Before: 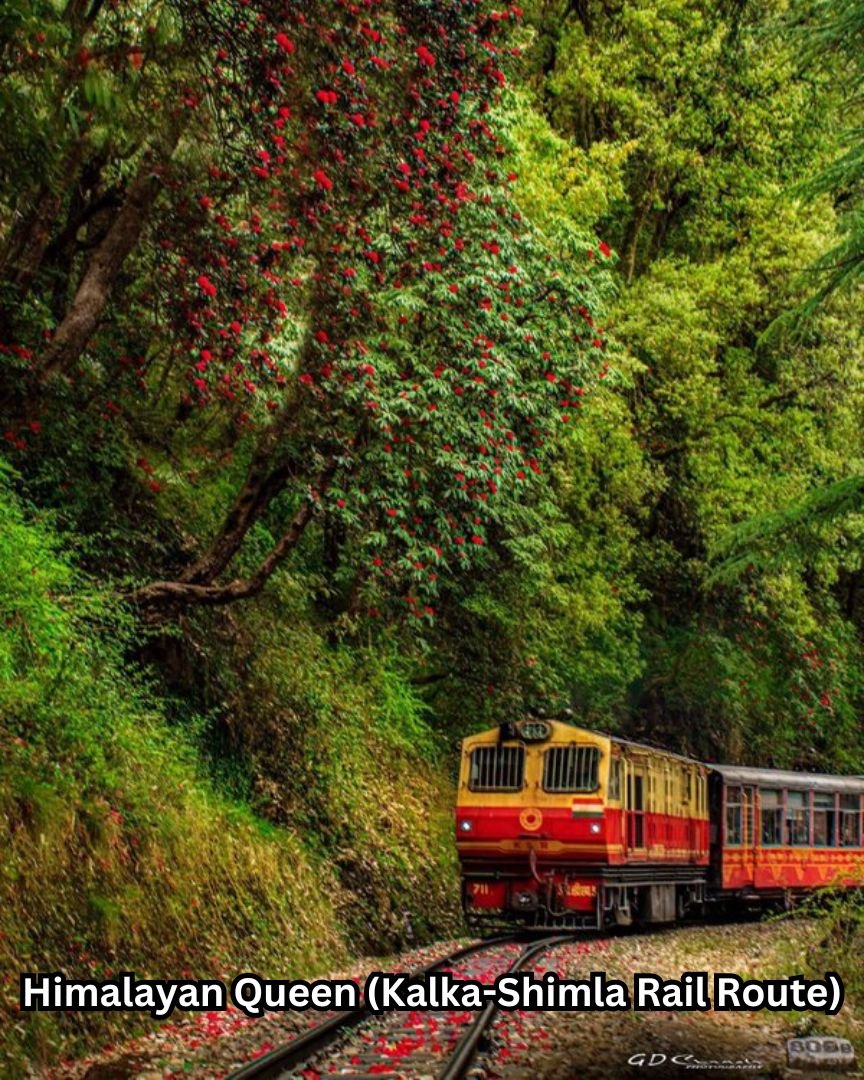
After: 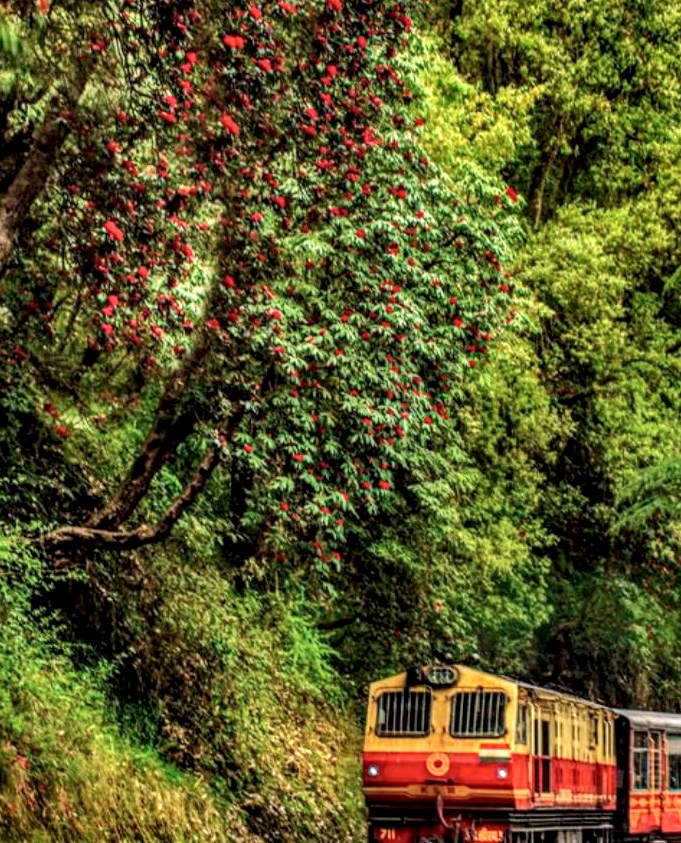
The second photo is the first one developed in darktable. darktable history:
local contrast: detail 160%
crop and rotate: left 10.77%, top 5.1%, right 10.41%, bottom 16.76%
shadows and highlights: shadows 53, soften with gaussian
